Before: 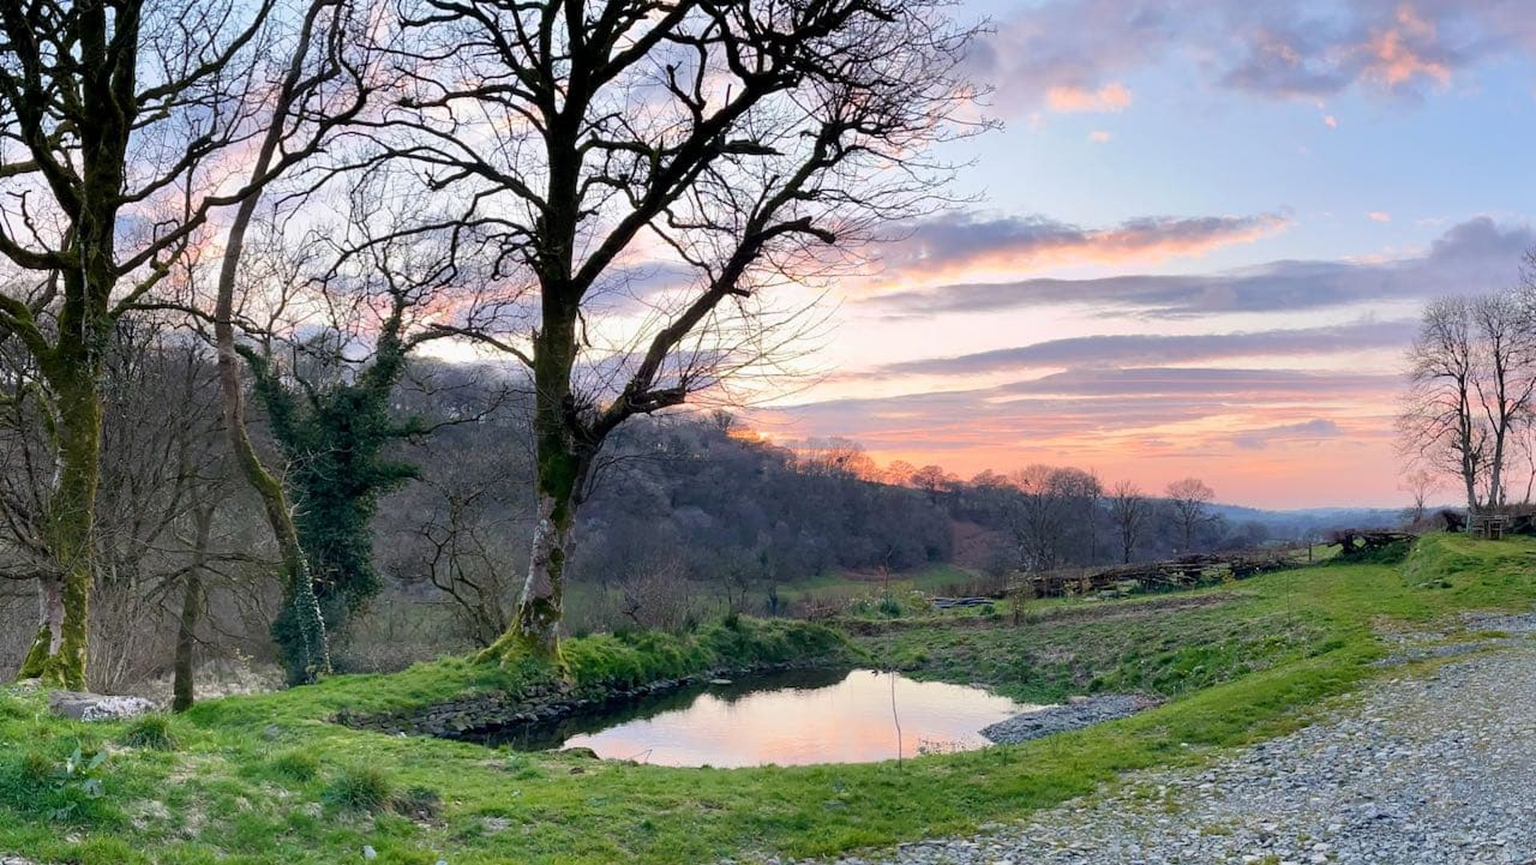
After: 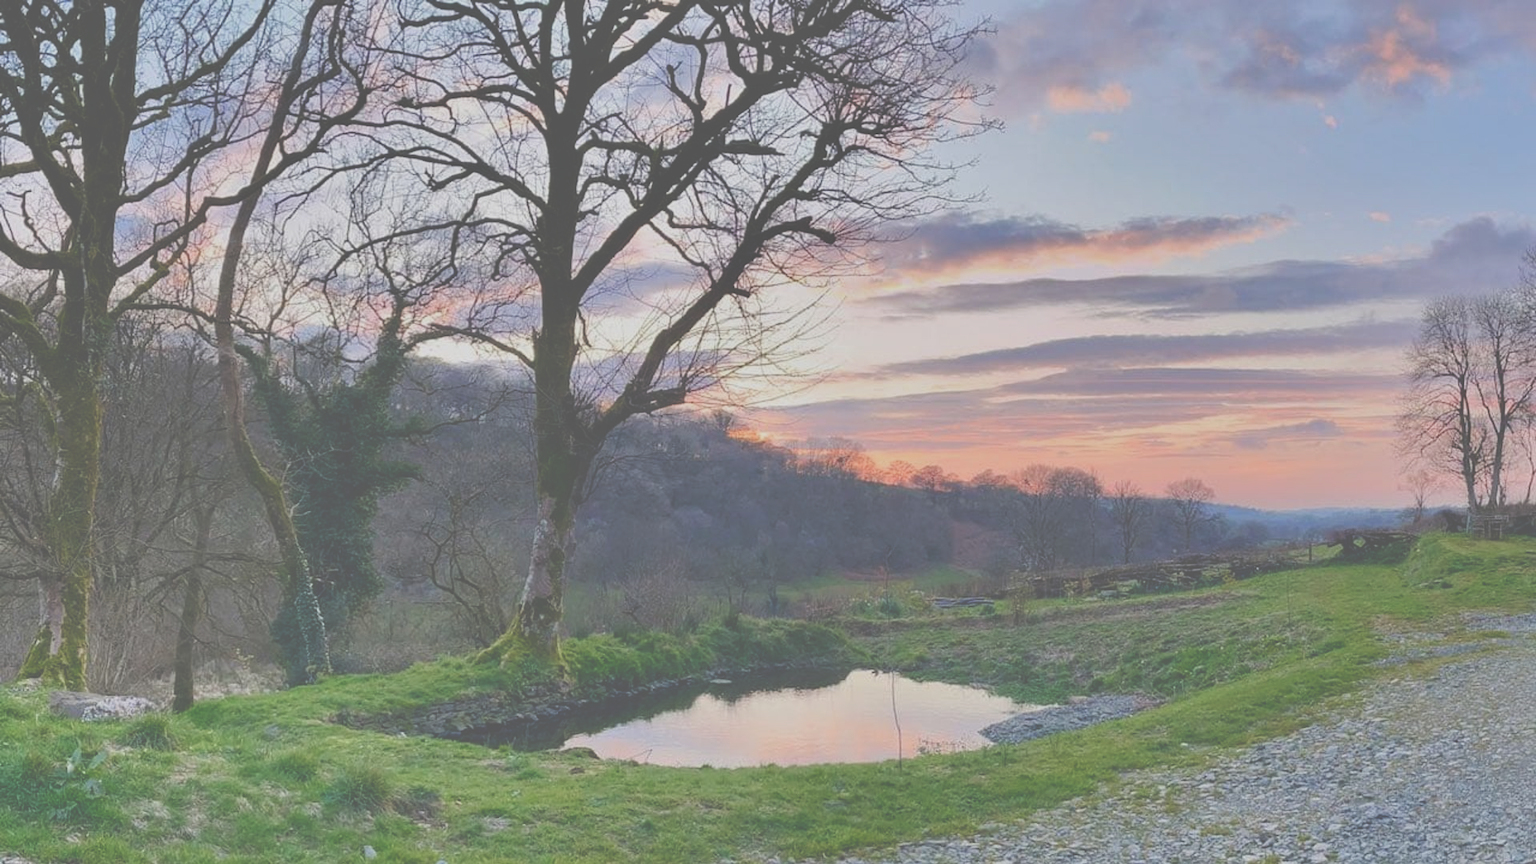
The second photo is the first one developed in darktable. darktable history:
color balance rgb: power › luminance 3.188%, power › hue 230.63°, linear chroma grading › global chroma 14.441%, perceptual saturation grading › global saturation 0.204%, perceptual saturation grading › highlights -32.045%, perceptual saturation grading › mid-tones 5.099%, perceptual saturation grading › shadows 17.674%, contrast -19.534%
shadows and highlights: low approximation 0.01, soften with gaussian
exposure: black level correction -0.087, compensate highlight preservation false
